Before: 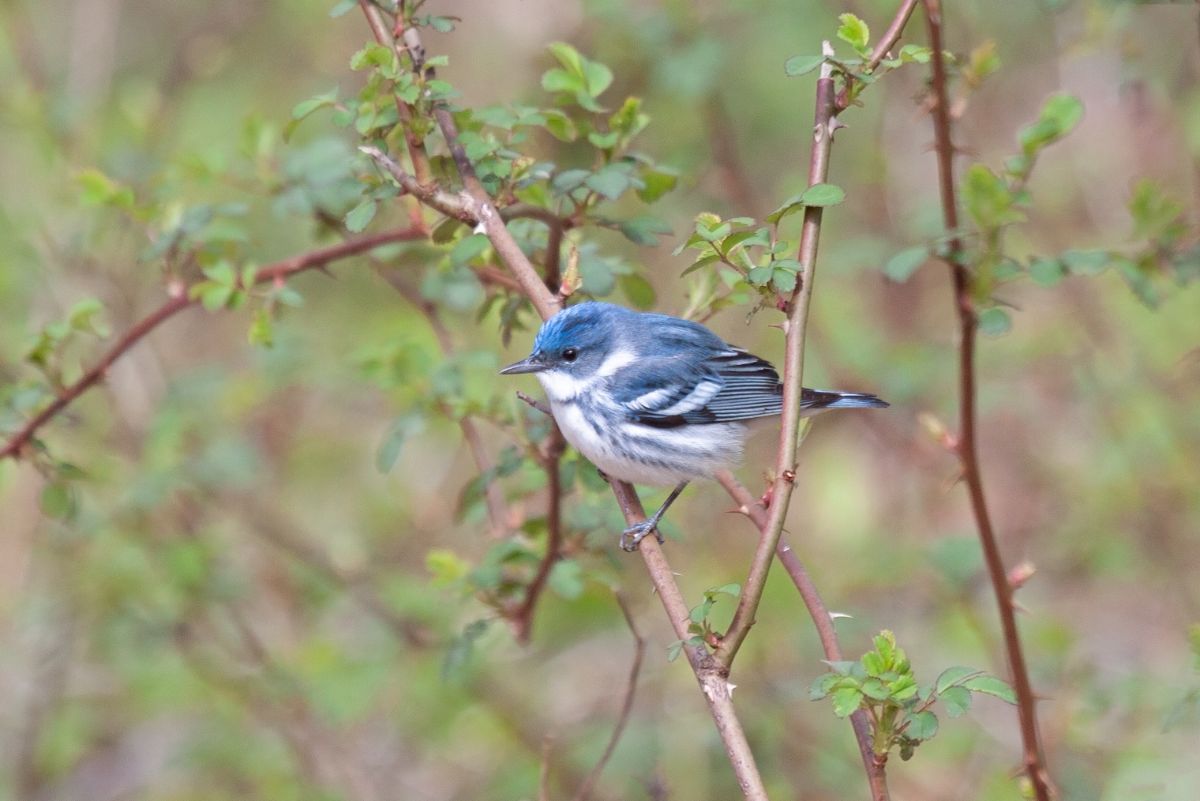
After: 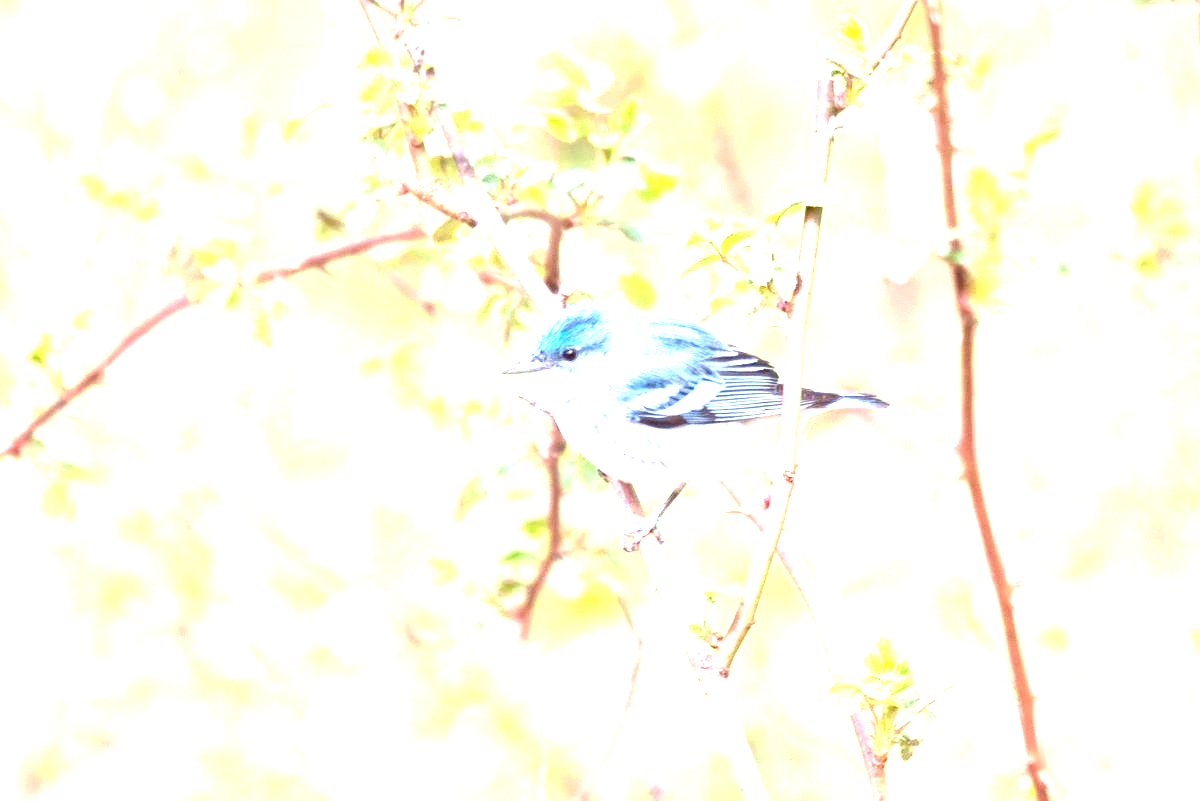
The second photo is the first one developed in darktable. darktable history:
exposure: black level correction 0.001, exposure 2.558 EV, compensate highlight preservation false
